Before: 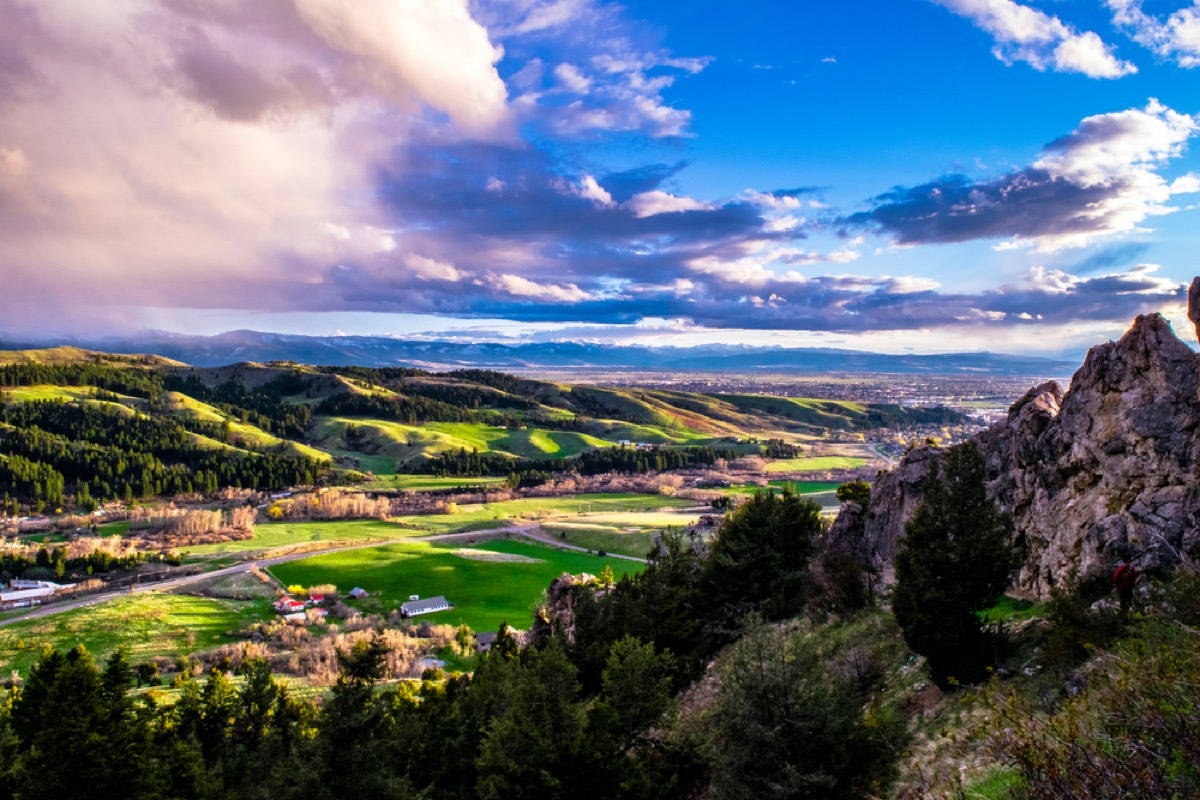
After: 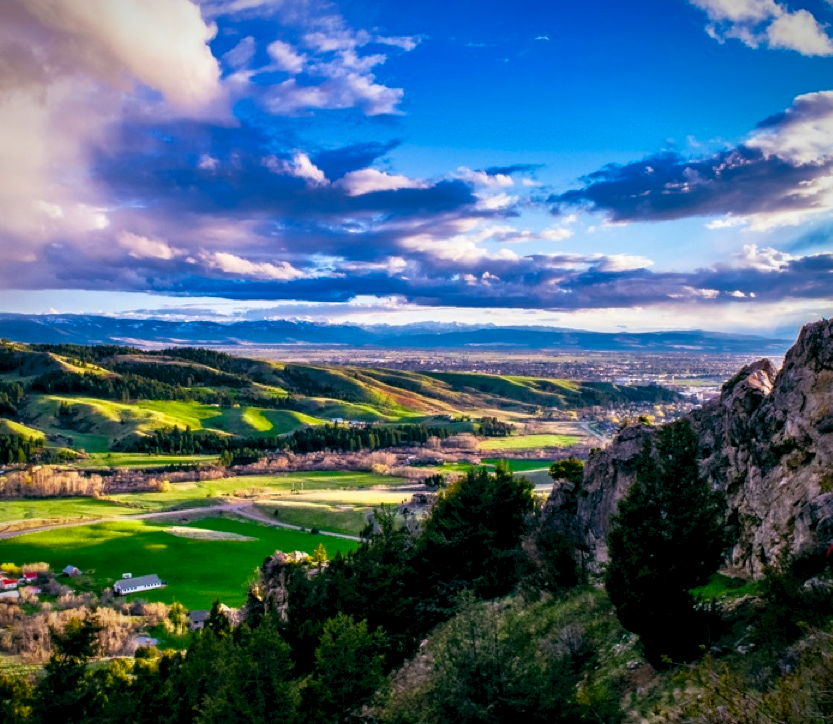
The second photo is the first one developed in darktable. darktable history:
vignetting: fall-off start 86.27%, saturation -0.031, automatic ratio true, unbound false
color balance rgb: shadows lift › chroma 2.037%, shadows lift › hue 217.54°, global offset › luminance -0.348%, global offset › chroma 0.116%, global offset › hue 165.36°, perceptual saturation grading › global saturation 0.684%, perceptual saturation grading › mid-tones 11.596%, global vibrance 16.144%, saturation formula JzAzBz (2021)
crop and rotate: left 23.938%, top 2.788%, right 6.574%, bottom 6.657%
